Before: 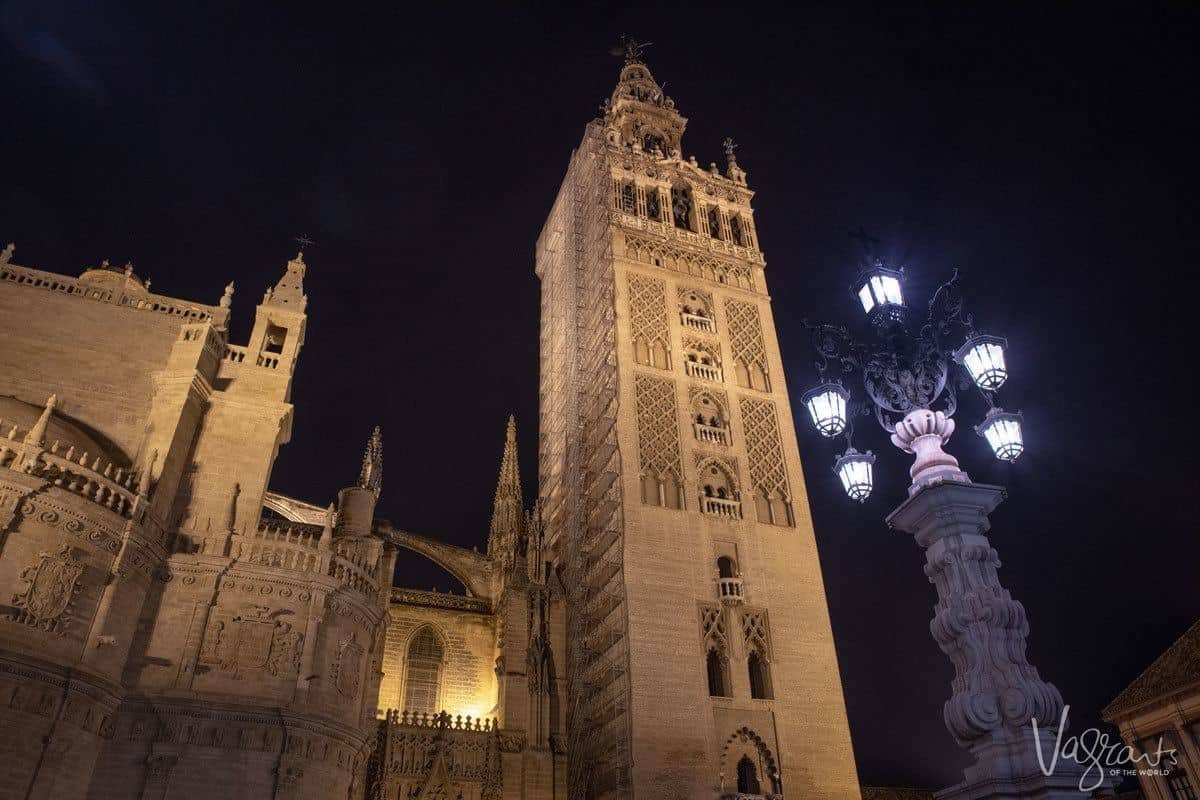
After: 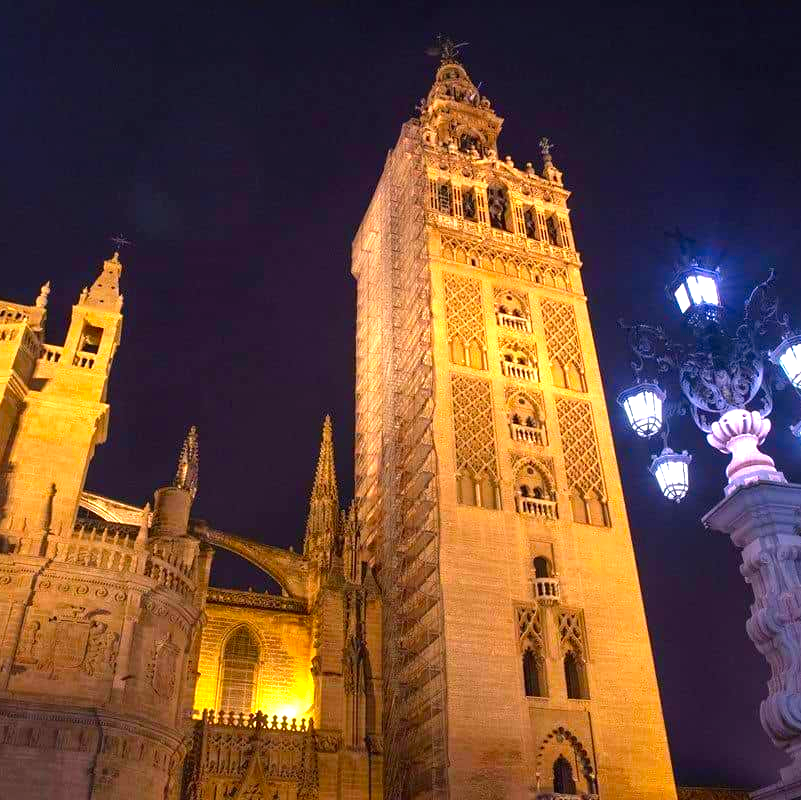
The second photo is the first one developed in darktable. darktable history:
crop: left 15.377%, right 17.854%
color correction: highlights b* 0.019, saturation 1.8
exposure: black level correction 0, exposure 1 EV, compensate highlight preservation false
